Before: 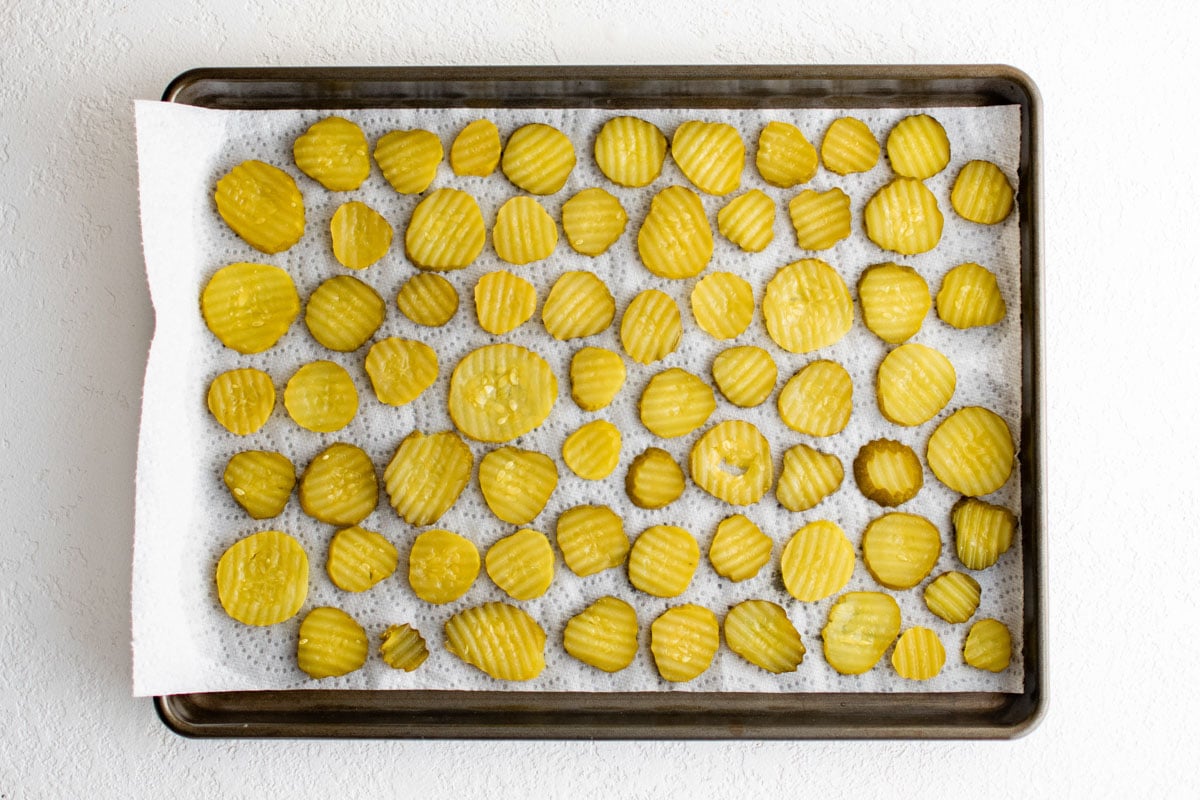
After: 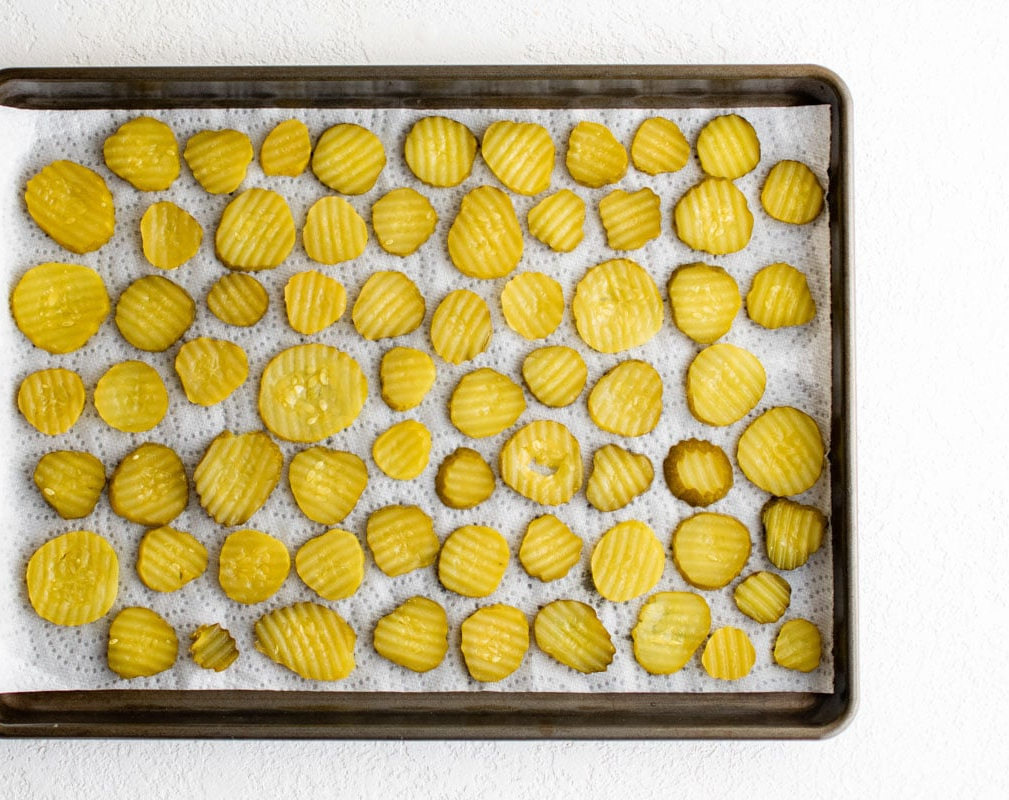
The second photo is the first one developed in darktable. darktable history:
crop: left 15.895%
